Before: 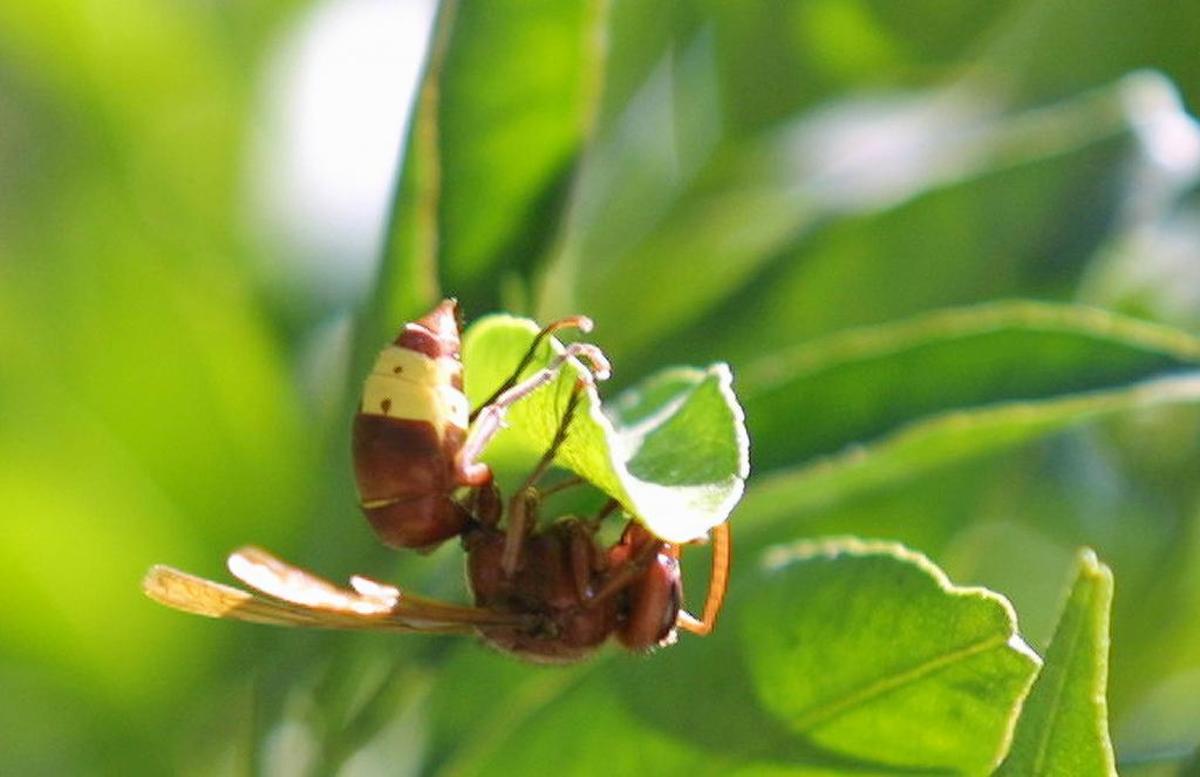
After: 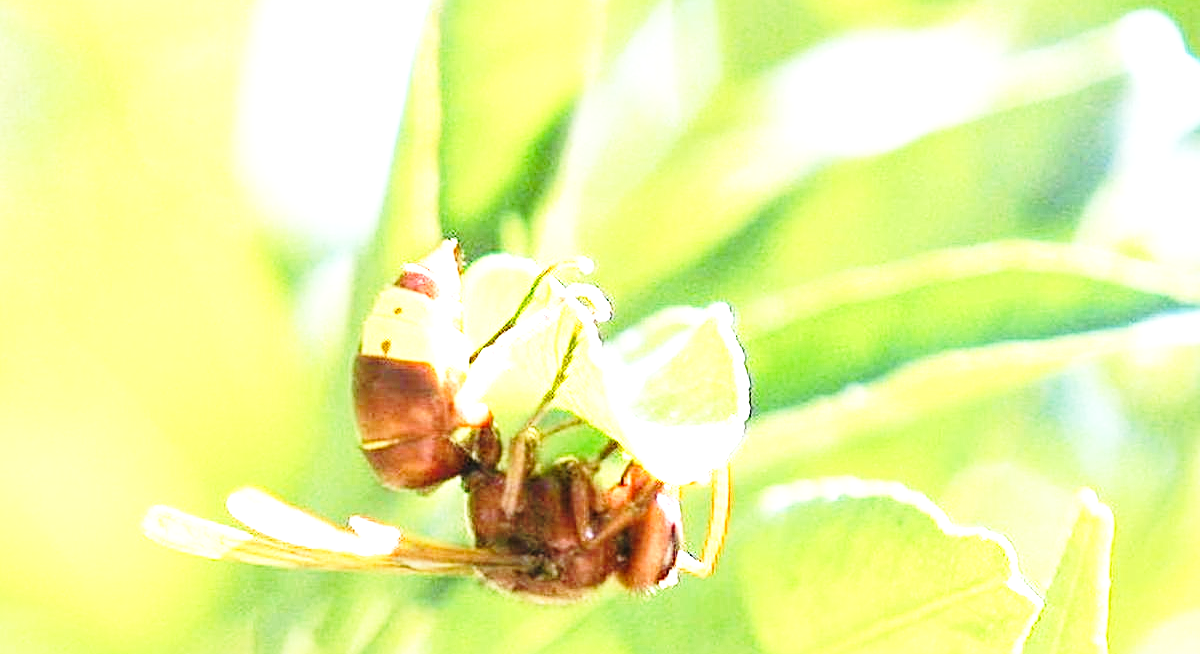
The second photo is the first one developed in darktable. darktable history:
sharpen: on, module defaults
tone equalizer: -8 EV -0.428 EV, -7 EV -0.383 EV, -6 EV -0.299 EV, -5 EV -0.207 EV, -3 EV 0.197 EV, -2 EV 0.32 EV, -1 EV 0.371 EV, +0 EV 0.4 EV, edges refinement/feathering 500, mask exposure compensation -1.57 EV, preserve details no
base curve: curves: ch0 [(0, 0) (0.028, 0.03) (0.121, 0.232) (0.46, 0.748) (0.859, 0.968) (1, 1)], preserve colors none
crop: top 7.596%, bottom 8.107%
exposure: black level correction 0, exposure 1.627 EV, compensate highlight preservation false
